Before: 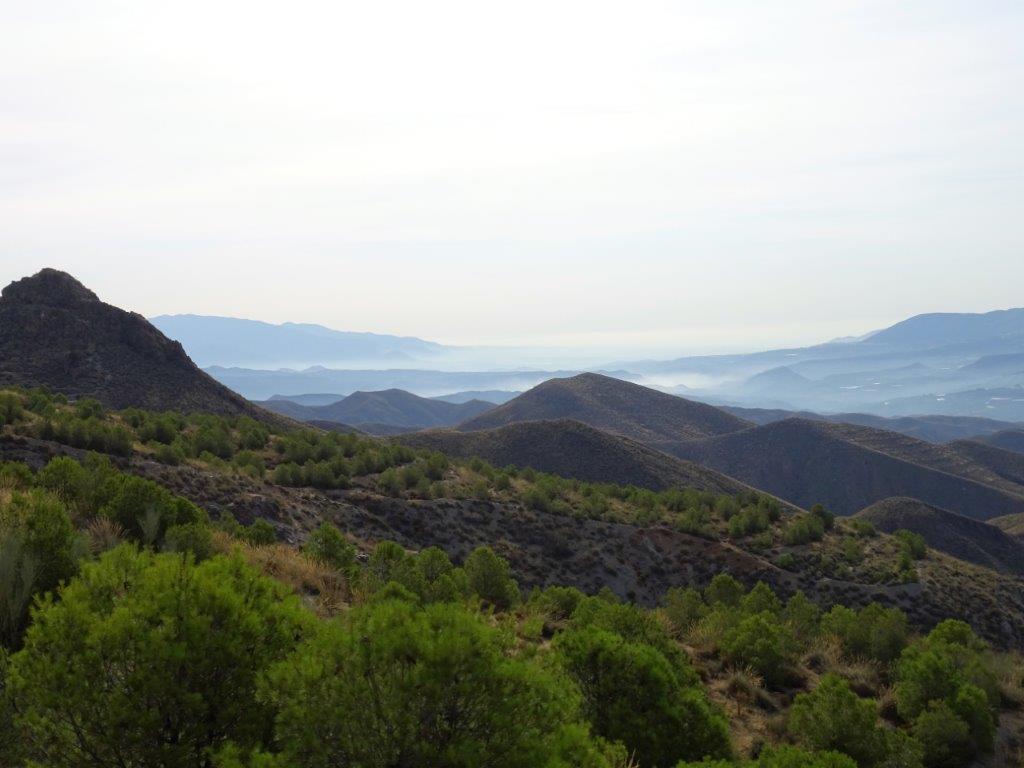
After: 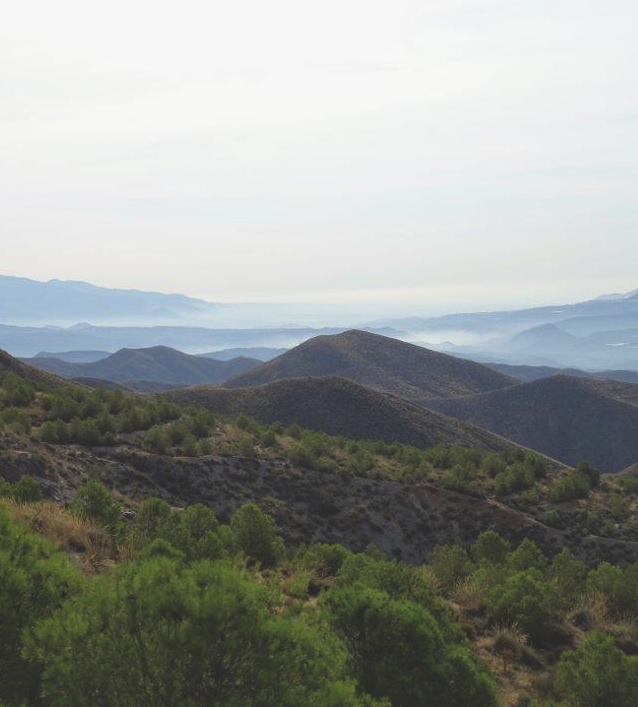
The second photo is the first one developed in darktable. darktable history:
white balance: emerald 1
exposure: black level correction -0.025, exposure -0.117 EV, compensate highlight preservation false
crop and rotate: left 22.918%, top 5.629%, right 14.711%, bottom 2.247%
local contrast: mode bilateral grid, contrast 20, coarseness 50, detail 120%, midtone range 0.2
